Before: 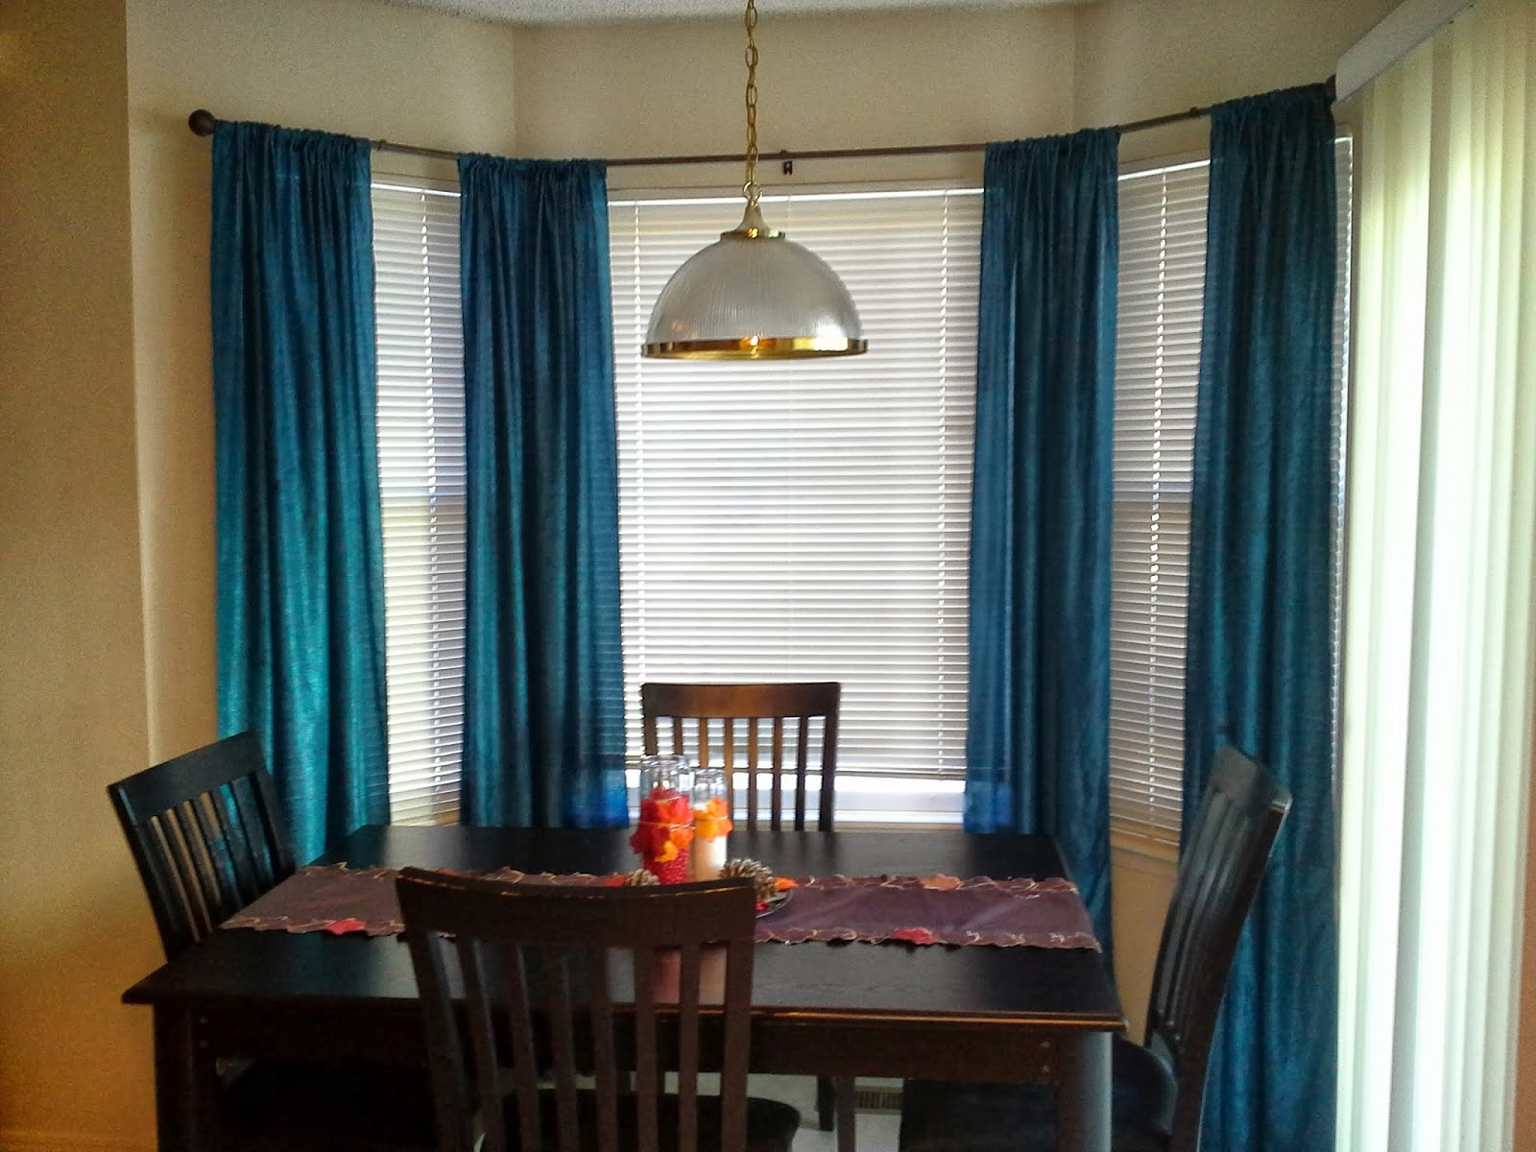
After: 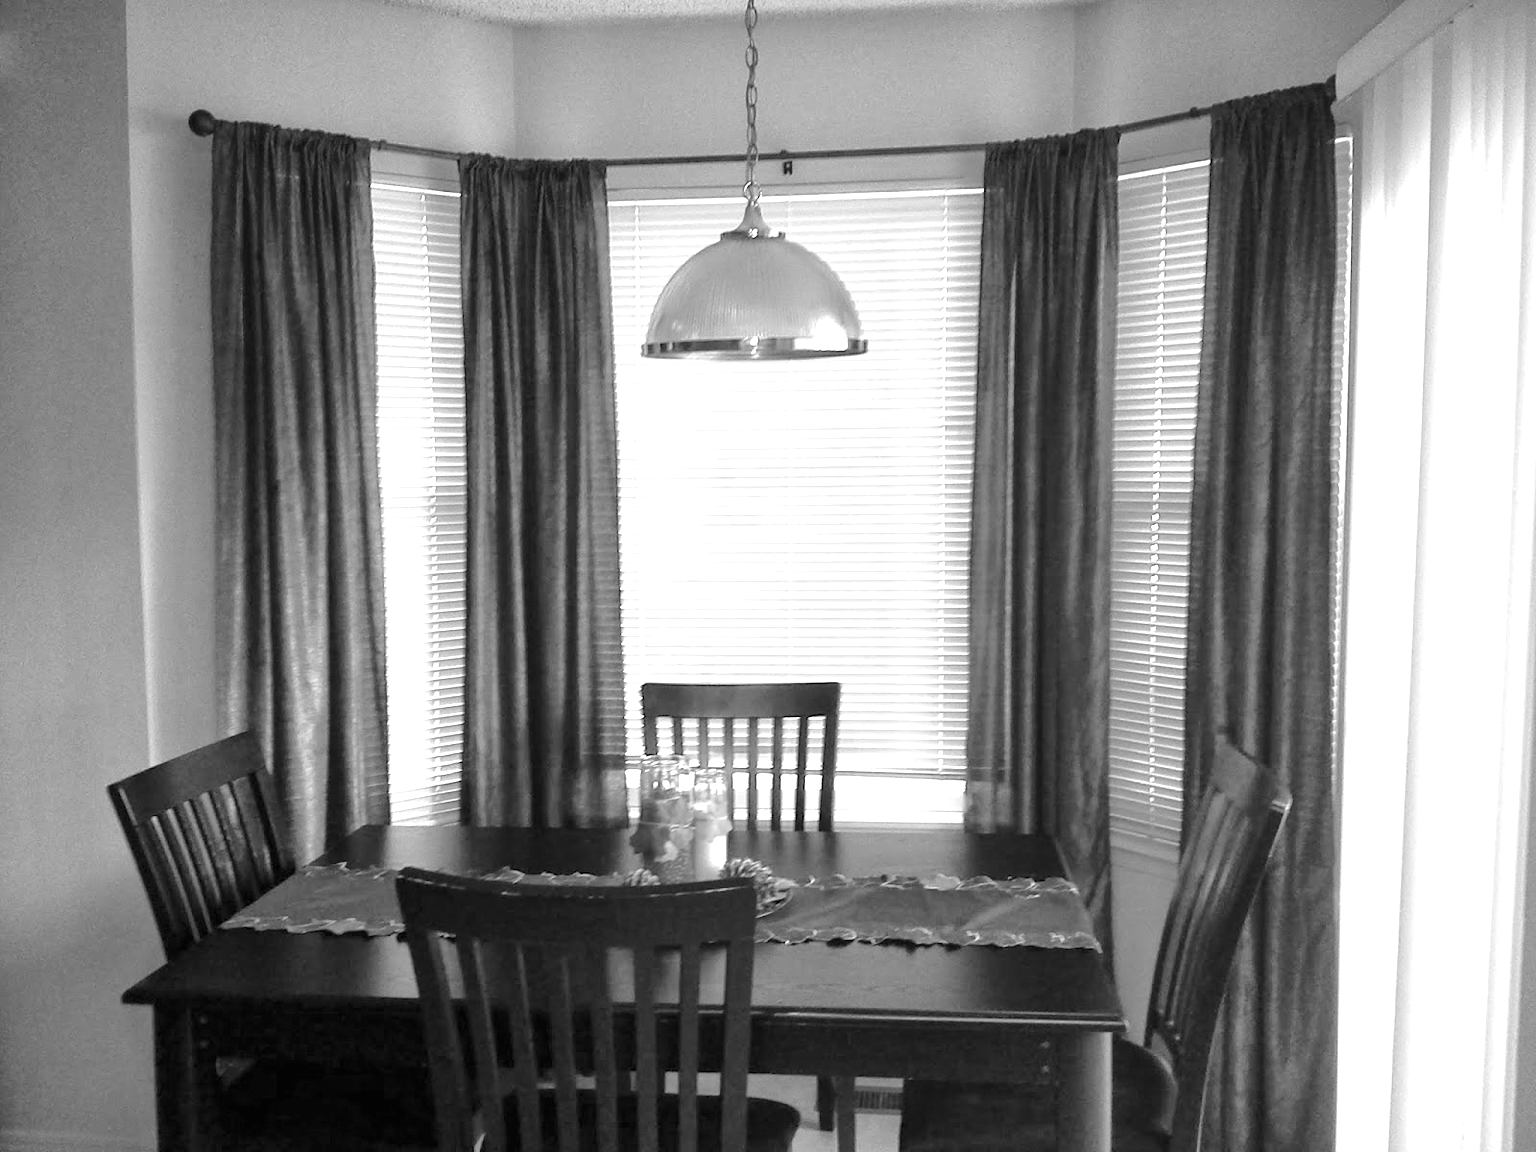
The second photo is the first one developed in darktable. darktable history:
exposure: black level correction 0, exposure 1 EV, compensate exposure bias true, compensate highlight preservation false
color balance rgb: perceptual saturation grading › global saturation 25%, perceptual brilliance grading › mid-tones 10%, perceptual brilliance grading › shadows 15%, global vibrance 20%
monochrome: a 14.95, b -89.96
